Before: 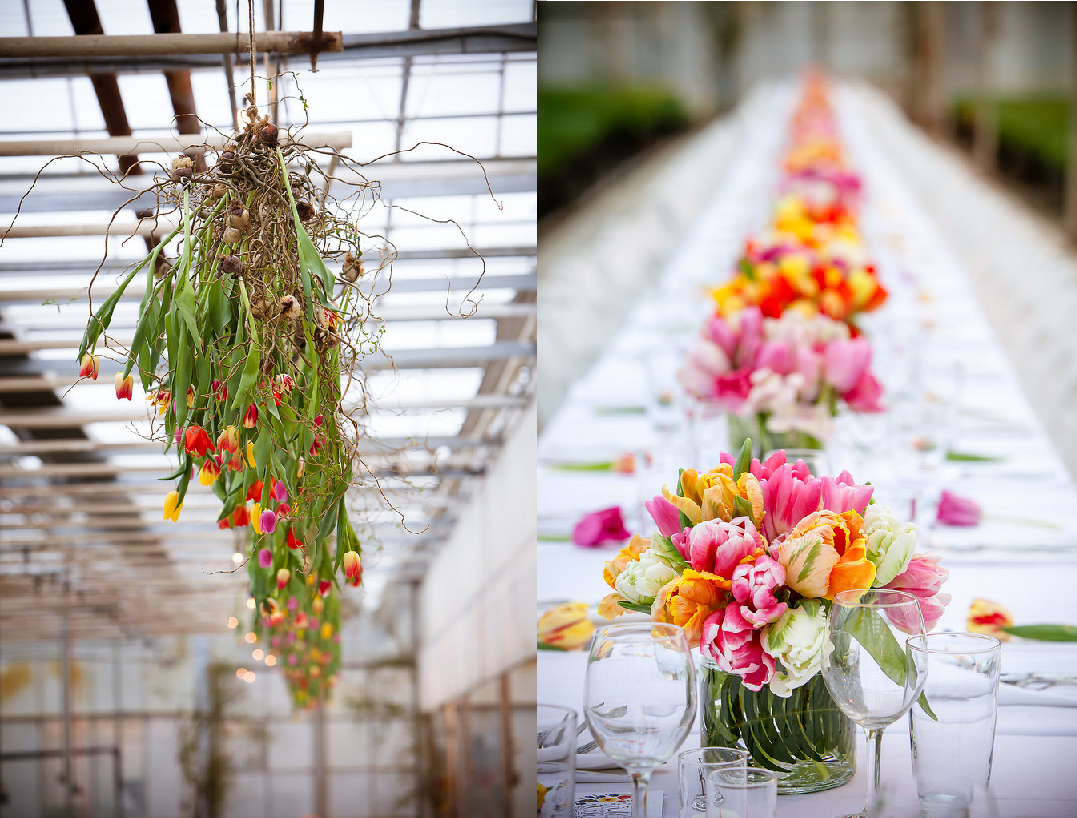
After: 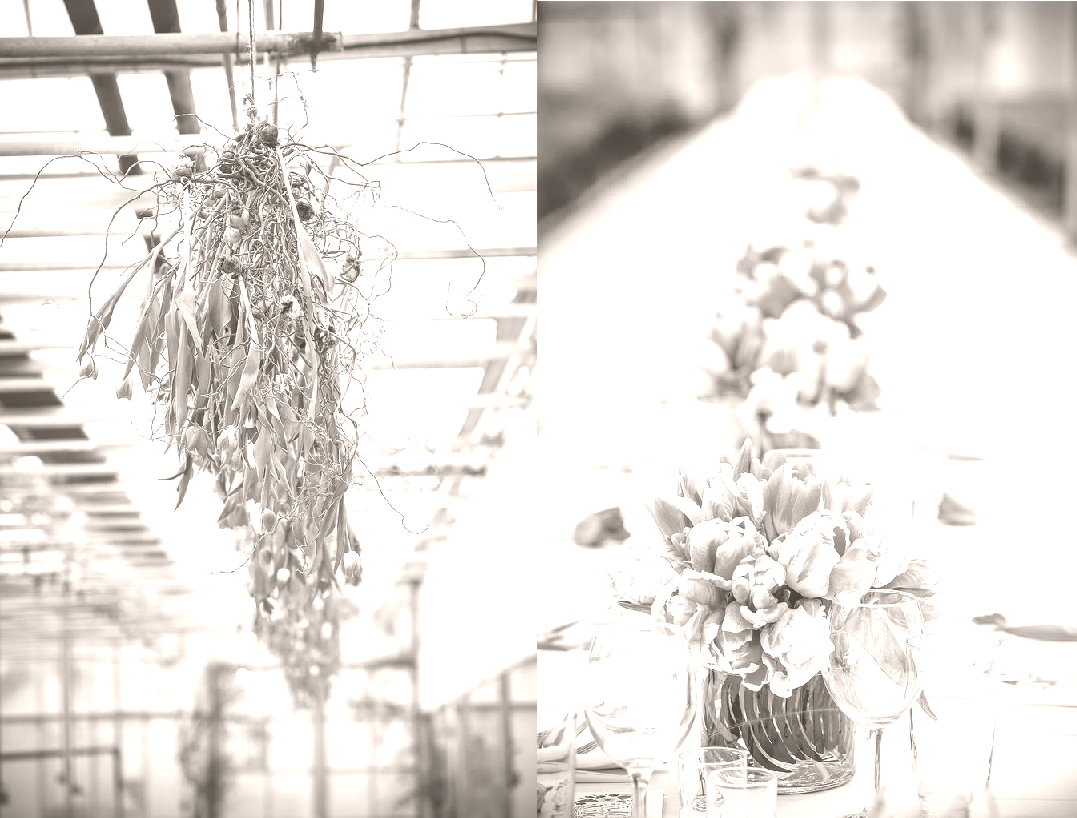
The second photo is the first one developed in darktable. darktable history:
local contrast: detail 130%
color balance rgb: perceptual saturation grading › global saturation 20%, perceptual saturation grading › highlights -25%, perceptual saturation grading › shadows 50%
colorize: hue 34.49°, saturation 35.33%, source mix 100%, lightness 55%, version 1
